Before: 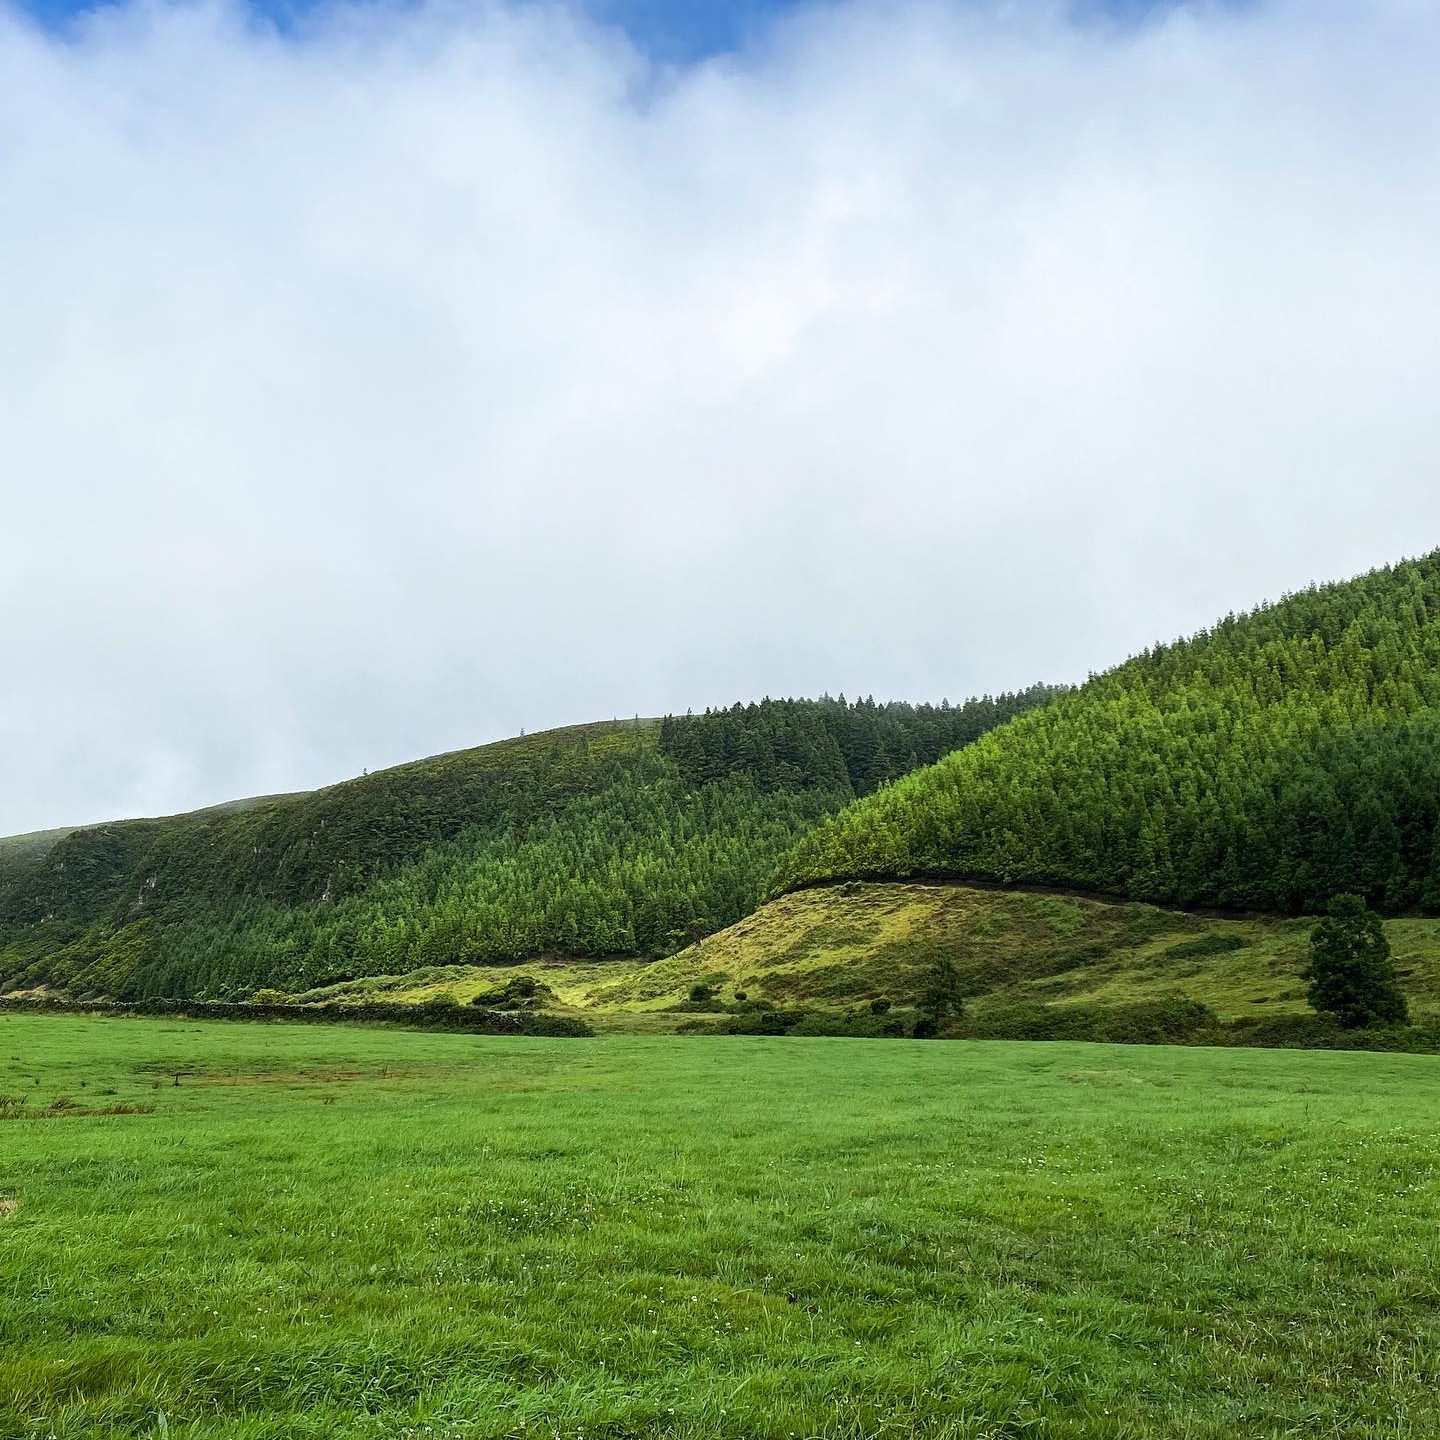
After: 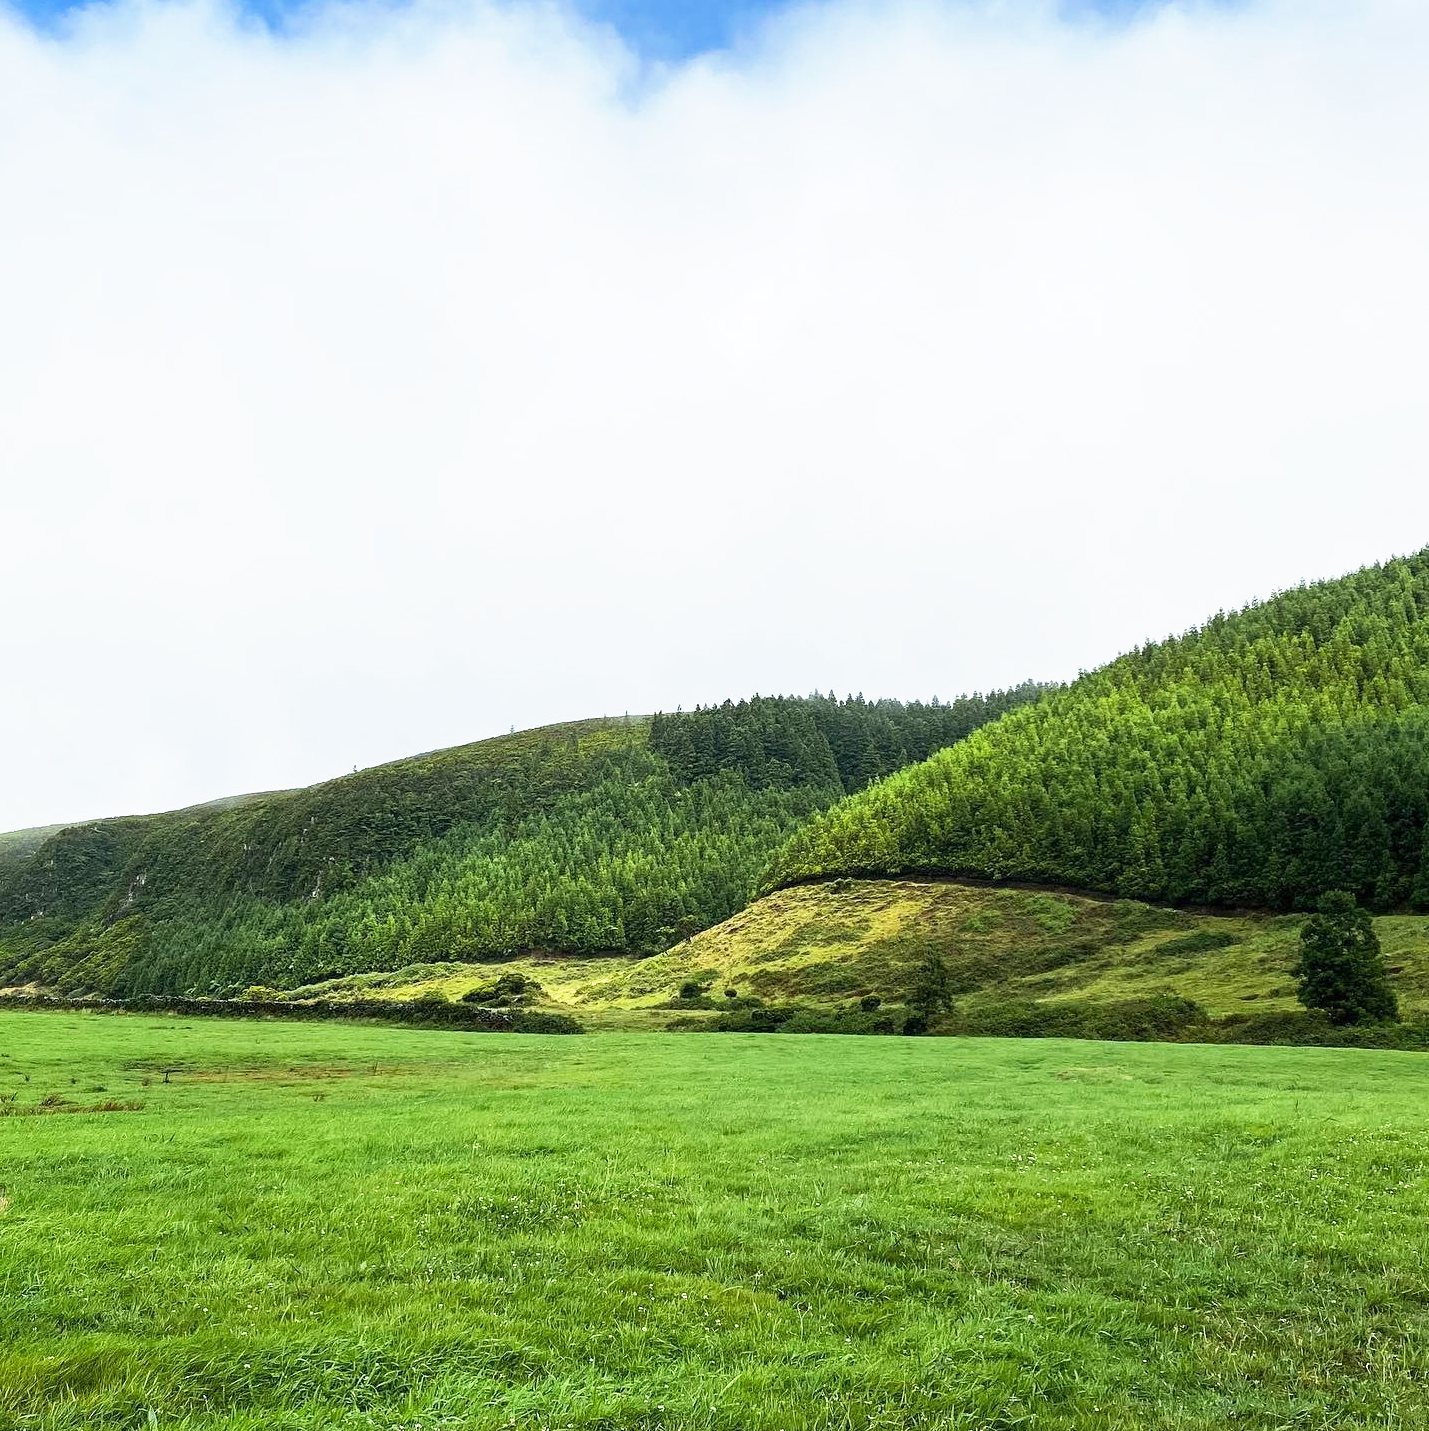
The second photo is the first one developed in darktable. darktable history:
base curve: curves: ch0 [(0, 0) (0.557, 0.834) (1, 1)], preserve colors none
crop and rotate: left 0.726%, top 0.275%, bottom 0.313%
